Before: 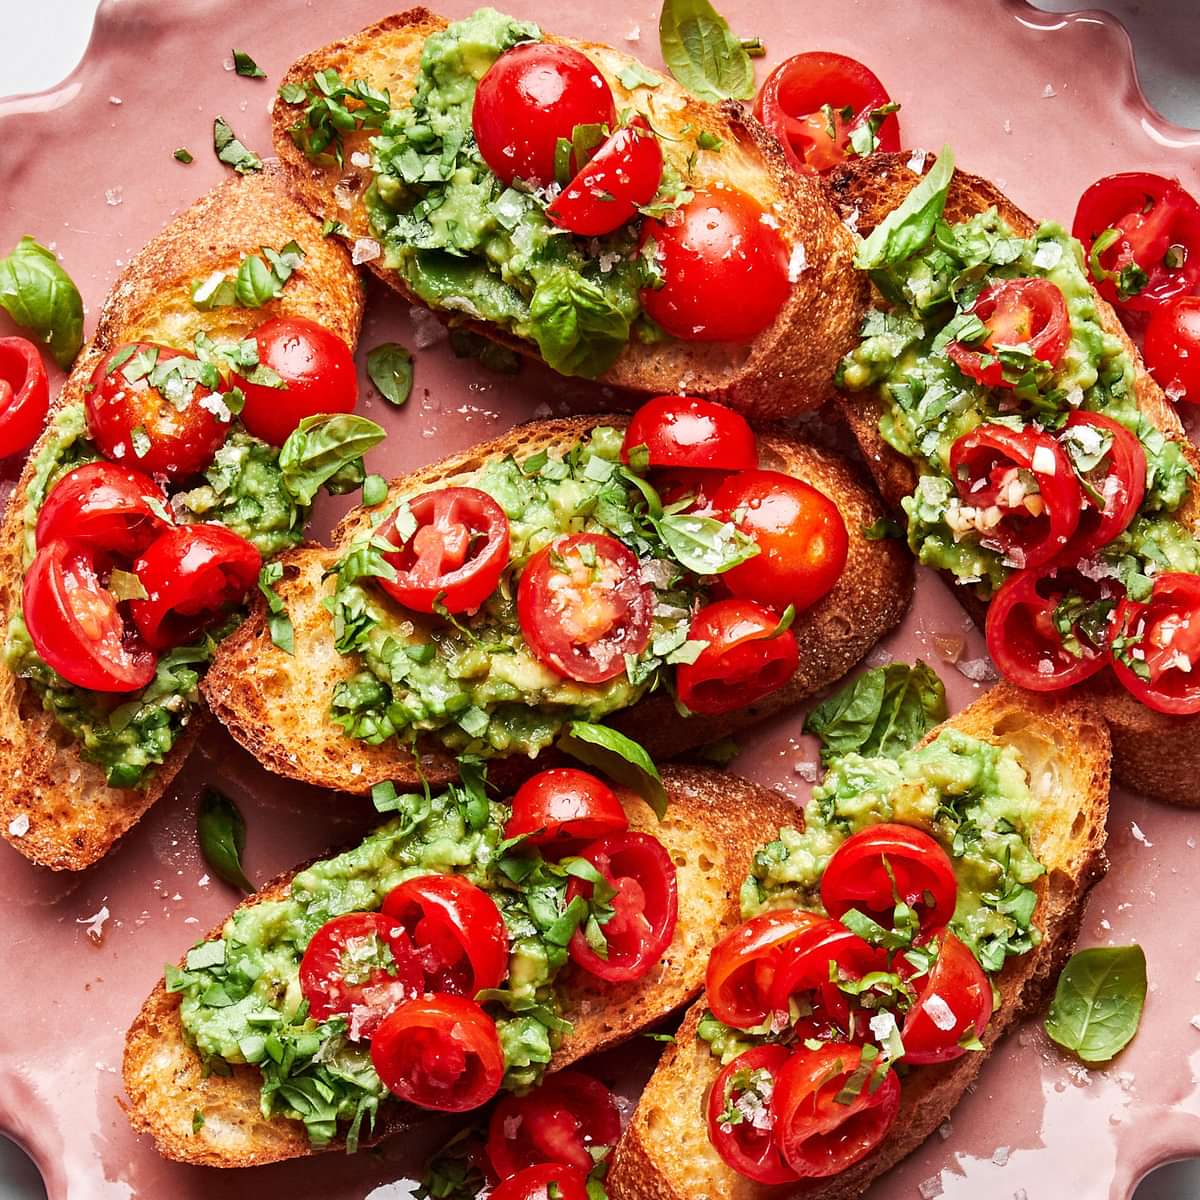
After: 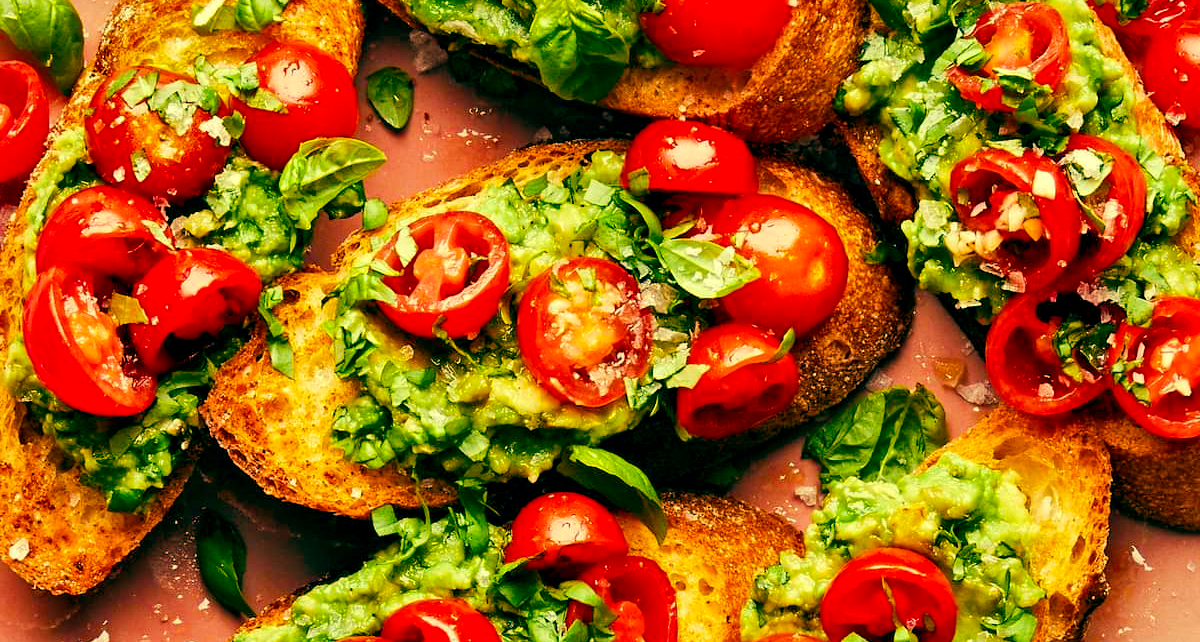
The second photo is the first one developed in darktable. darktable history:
crop and rotate: top 23.043%, bottom 23.437%
local contrast: mode bilateral grid, contrast 20, coarseness 50, detail 120%, midtone range 0.2
exposure: compensate highlight preservation false
color balance: mode lift, gamma, gain (sRGB), lift [1, 0.69, 1, 1], gamma [1, 1.482, 1, 1], gain [1, 1, 1, 0.802]
color balance rgb: perceptual saturation grading › global saturation 25%, perceptual brilliance grading › mid-tones 10%, perceptual brilliance grading › shadows 15%, global vibrance 20%
shadows and highlights: white point adjustment 0.1, highlights -70, soften with gaussian
